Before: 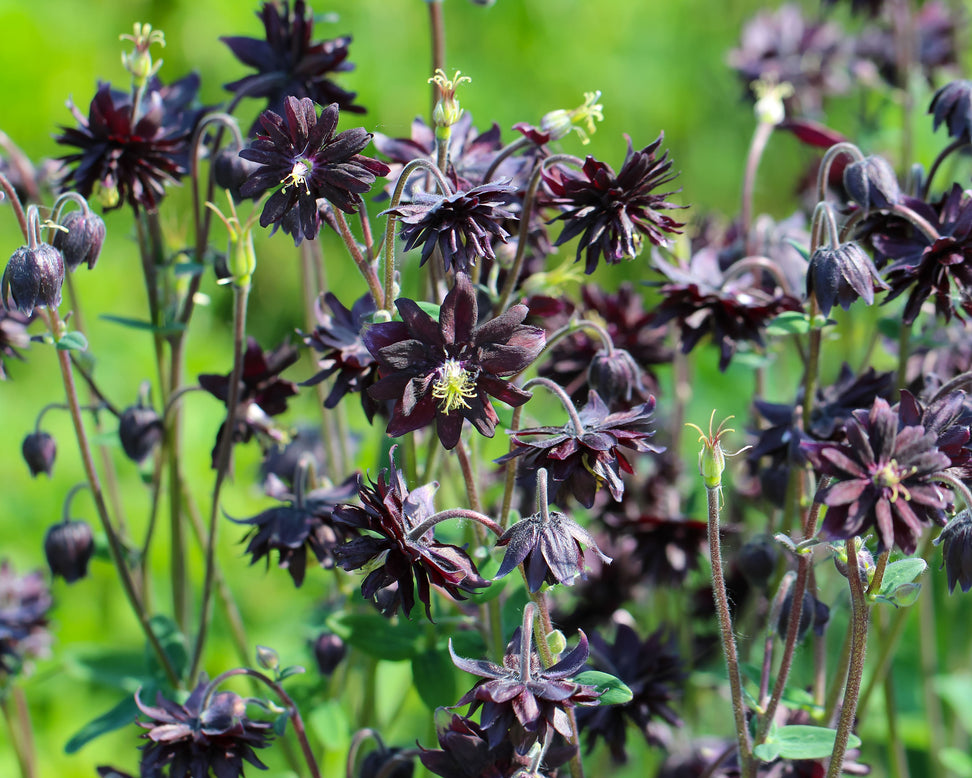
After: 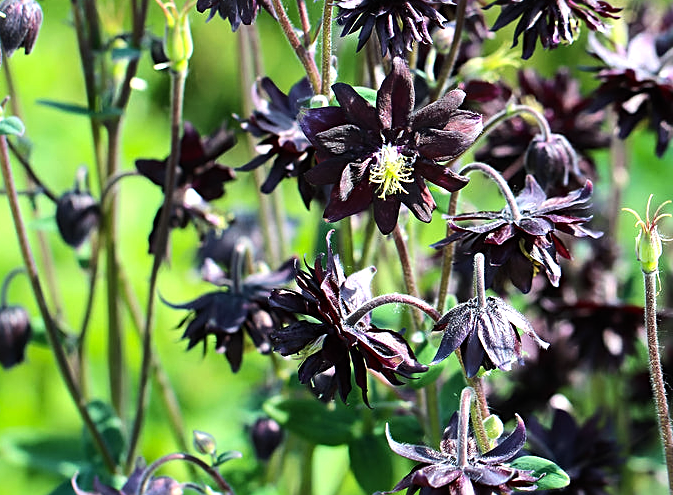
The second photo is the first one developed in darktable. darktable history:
exposure: compensate highlight preservation false
tone equalizer: -8 EV -0.75 EV, -7 EV -0.7 EV, -6 EV -0.6 EV, -5 EV -0.4 EV, -3 EV 0.4 EV, -2 EV 0.6 EV, -1 EV 0.7 EV, +0 EV 0.75 EV, edges refinement/feathering 500, mask exposure compensation -1.57 EV, preserve details no
crop: left 6.488%, top 27.668%, right 24.183%, bottom 8.656%
sharpen: amount 0.478
